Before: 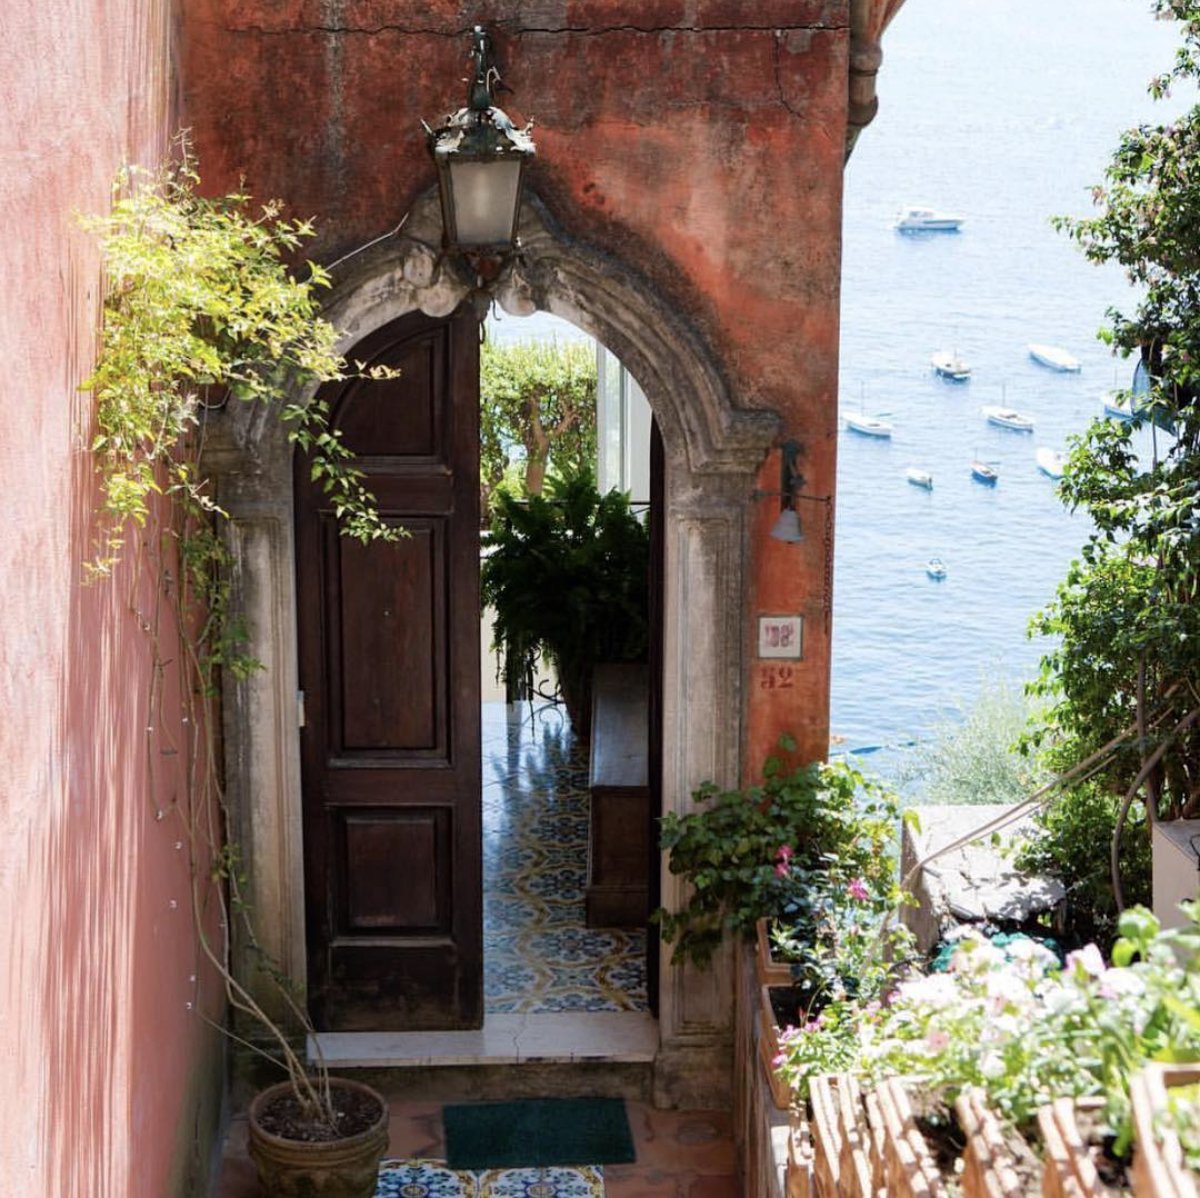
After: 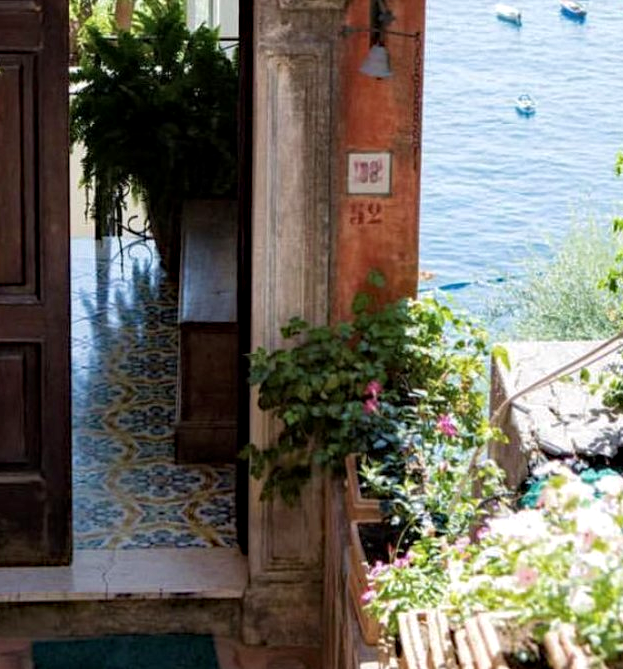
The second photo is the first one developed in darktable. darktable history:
crop: left 34.25%, top 38.764%, right 13.791%, bottom 5.324%
velvia: strength 15.28%
local contrast: highlights 103%, shadows 100%, detail 119%, midtone range 0.2
haze removal: compatibility mode true, adaptive false
